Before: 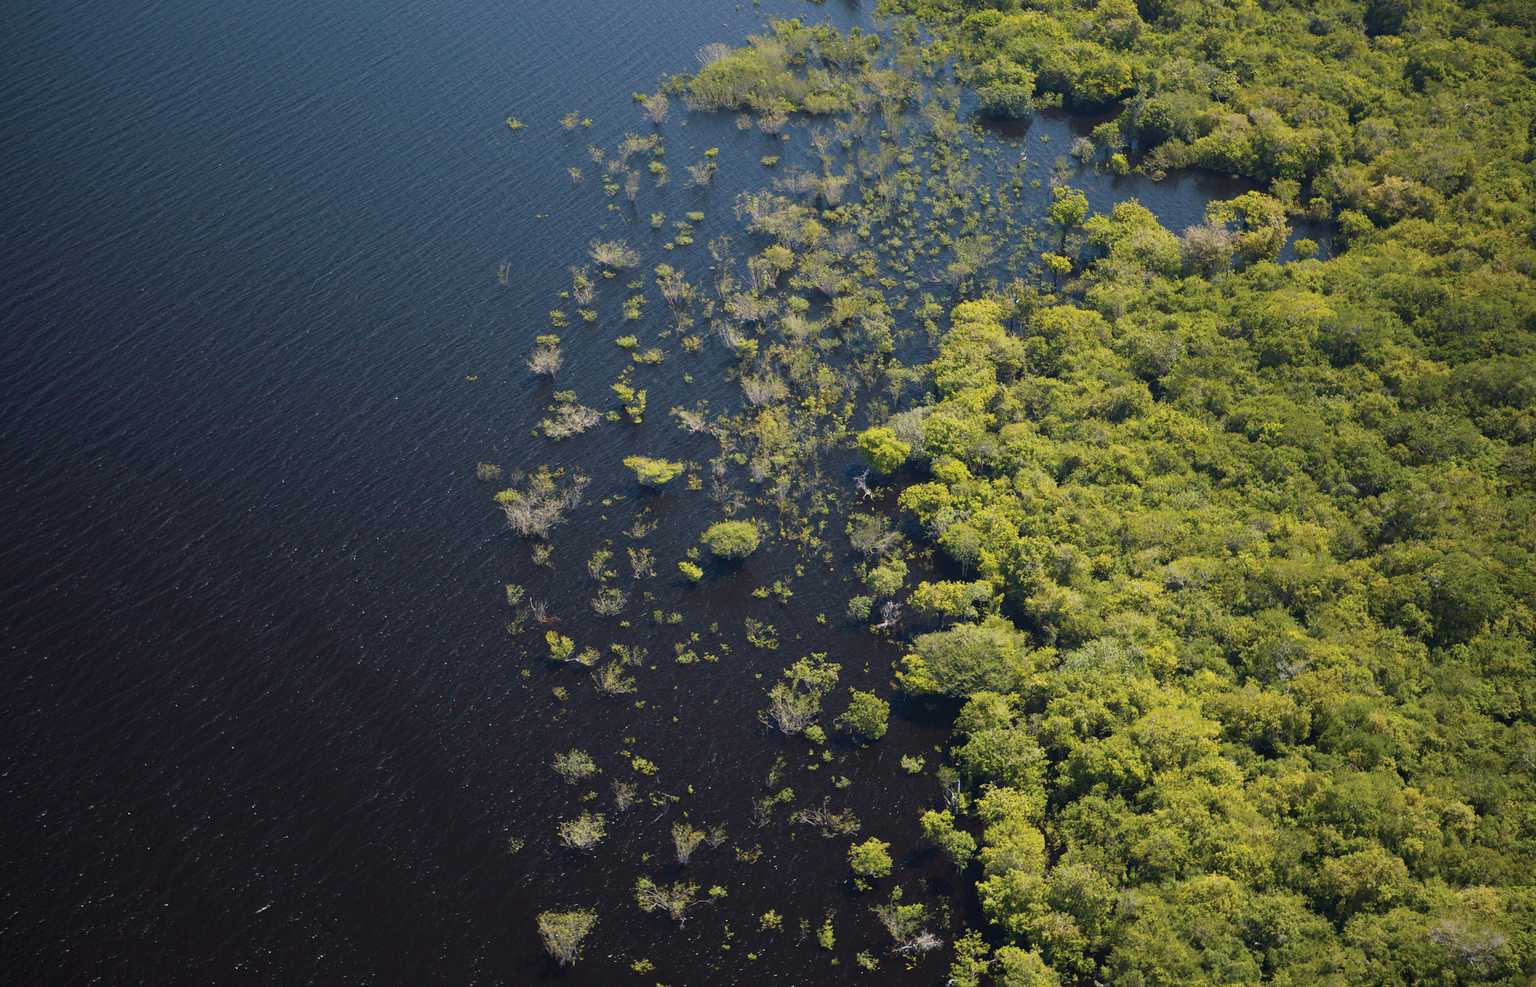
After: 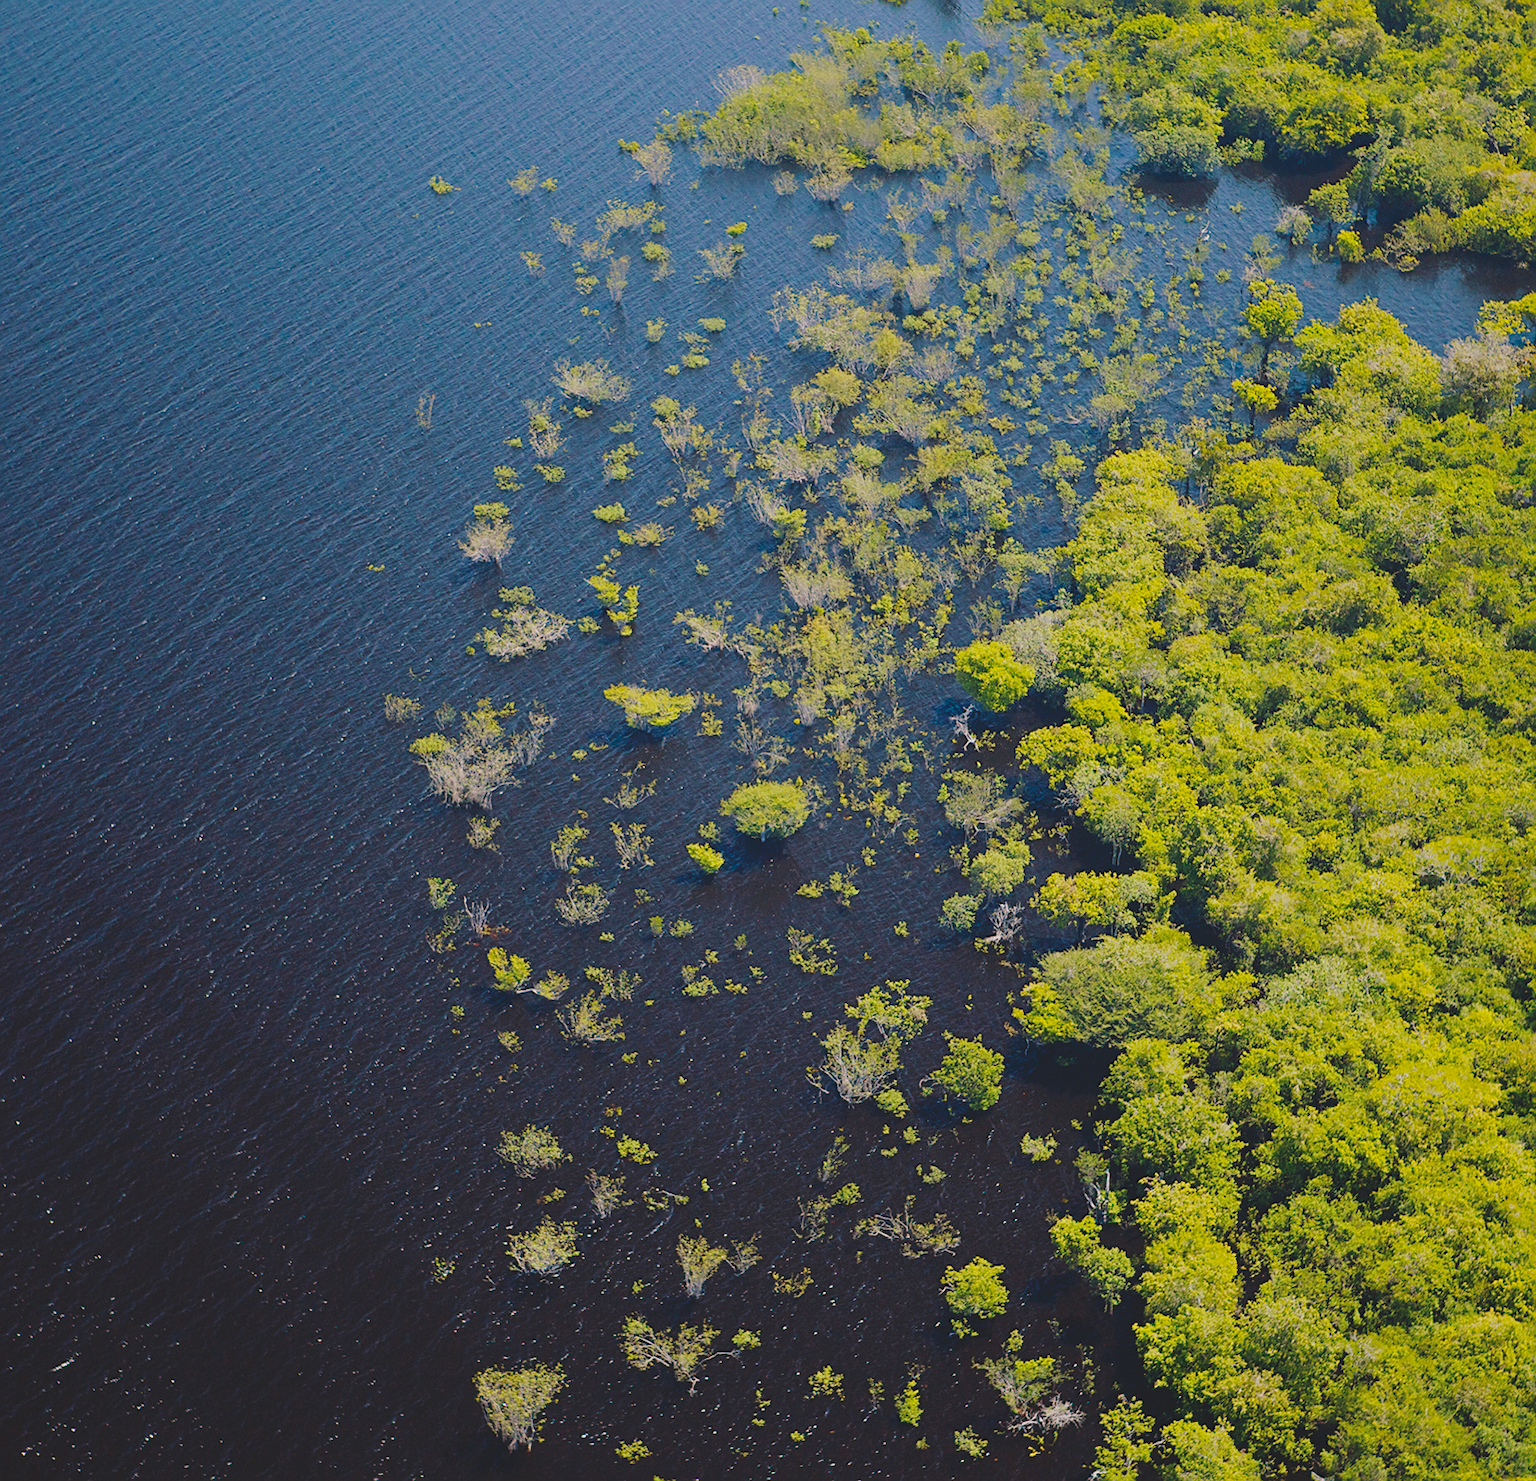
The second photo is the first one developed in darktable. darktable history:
contrast brightness saturation: contrast -0.184, saturation 0.186
crop and rotate: left 14.386%, right 18.978%
sharpen: on, module defaults
tone curve: curves: ch0 [(0, 0) (0.003, 0.09) (0.011, 0.095) (0.025, 0.097) (0.044, 0.108) (0.069, 0.117) (0.1, 0.129) (0.136, 0.151) (0.177, 0.185) (0.224, 0.229) (0.277, 0.299) (0.335, 0.379) (0.399, 0.469) (0.468, 0.55) (0.543, 0.629) (0.623, 0.702) (0.709, 0.775) (0.801, 0.85) (0.898, 0.91) (1, 1)], preserve colors none
filmic rgb: black relative exposure -14.9 EV, white relative exposure 3 EV, target black luminance 0%, hardness 9.28, latitude 98.6%, contrast 0.912, shadows ↔ highlights balance 0.419%
color balance rgb: global offset › luminance -0.289%, global offset › hue 262.77°, perceptual saturation grading › global saturation -0.138%
